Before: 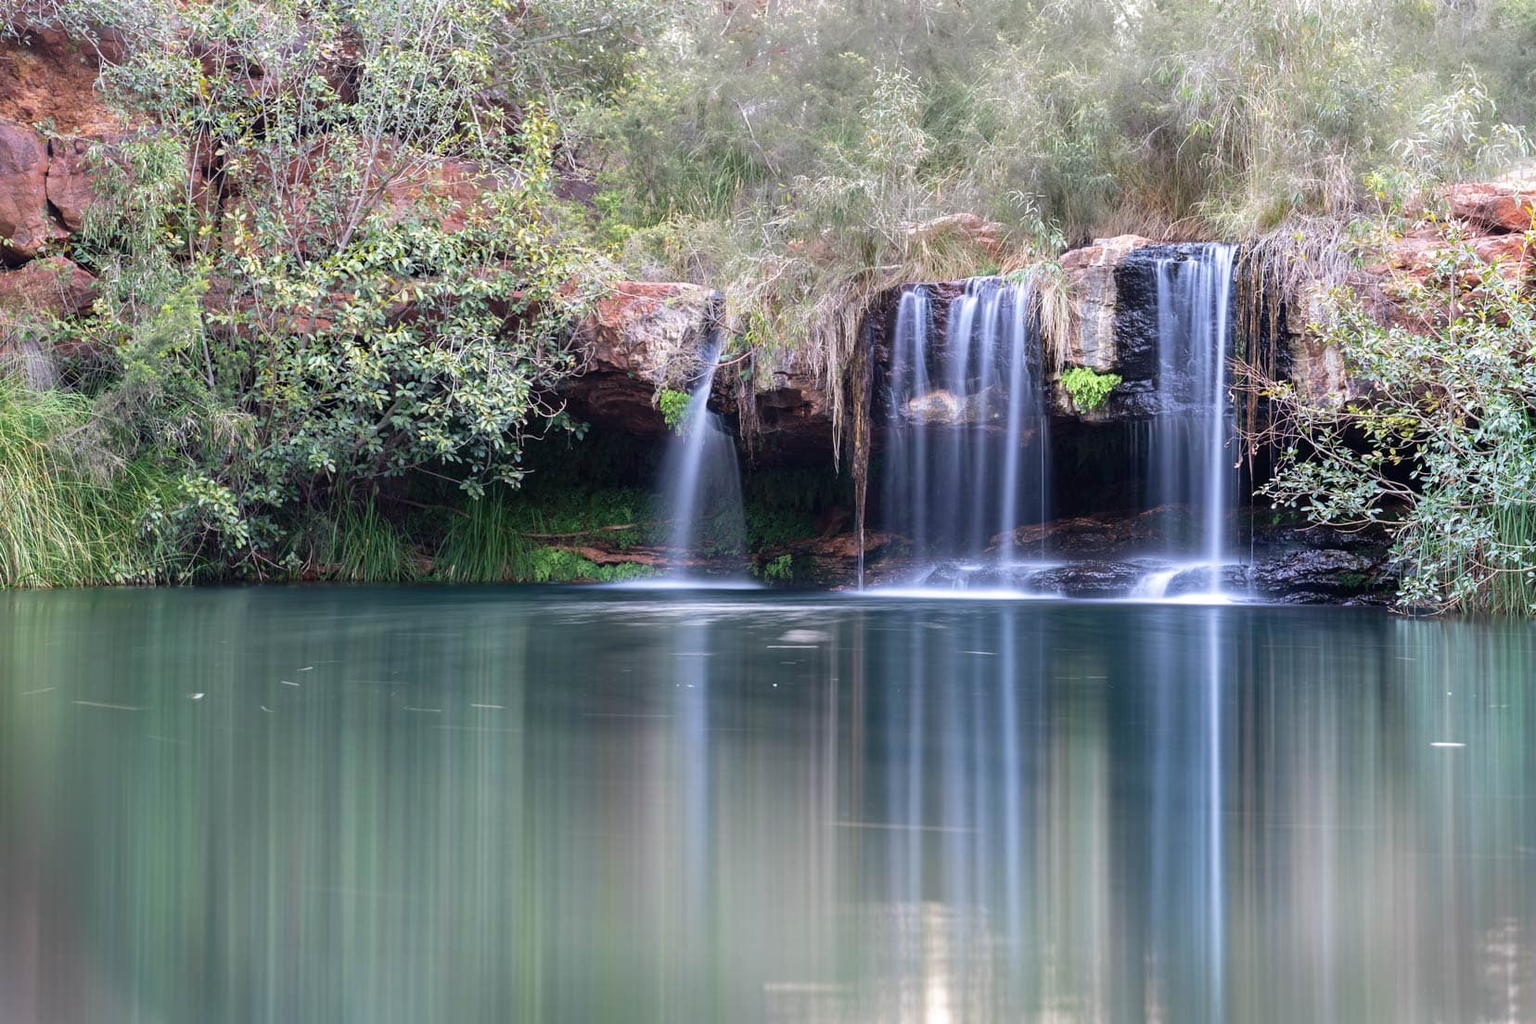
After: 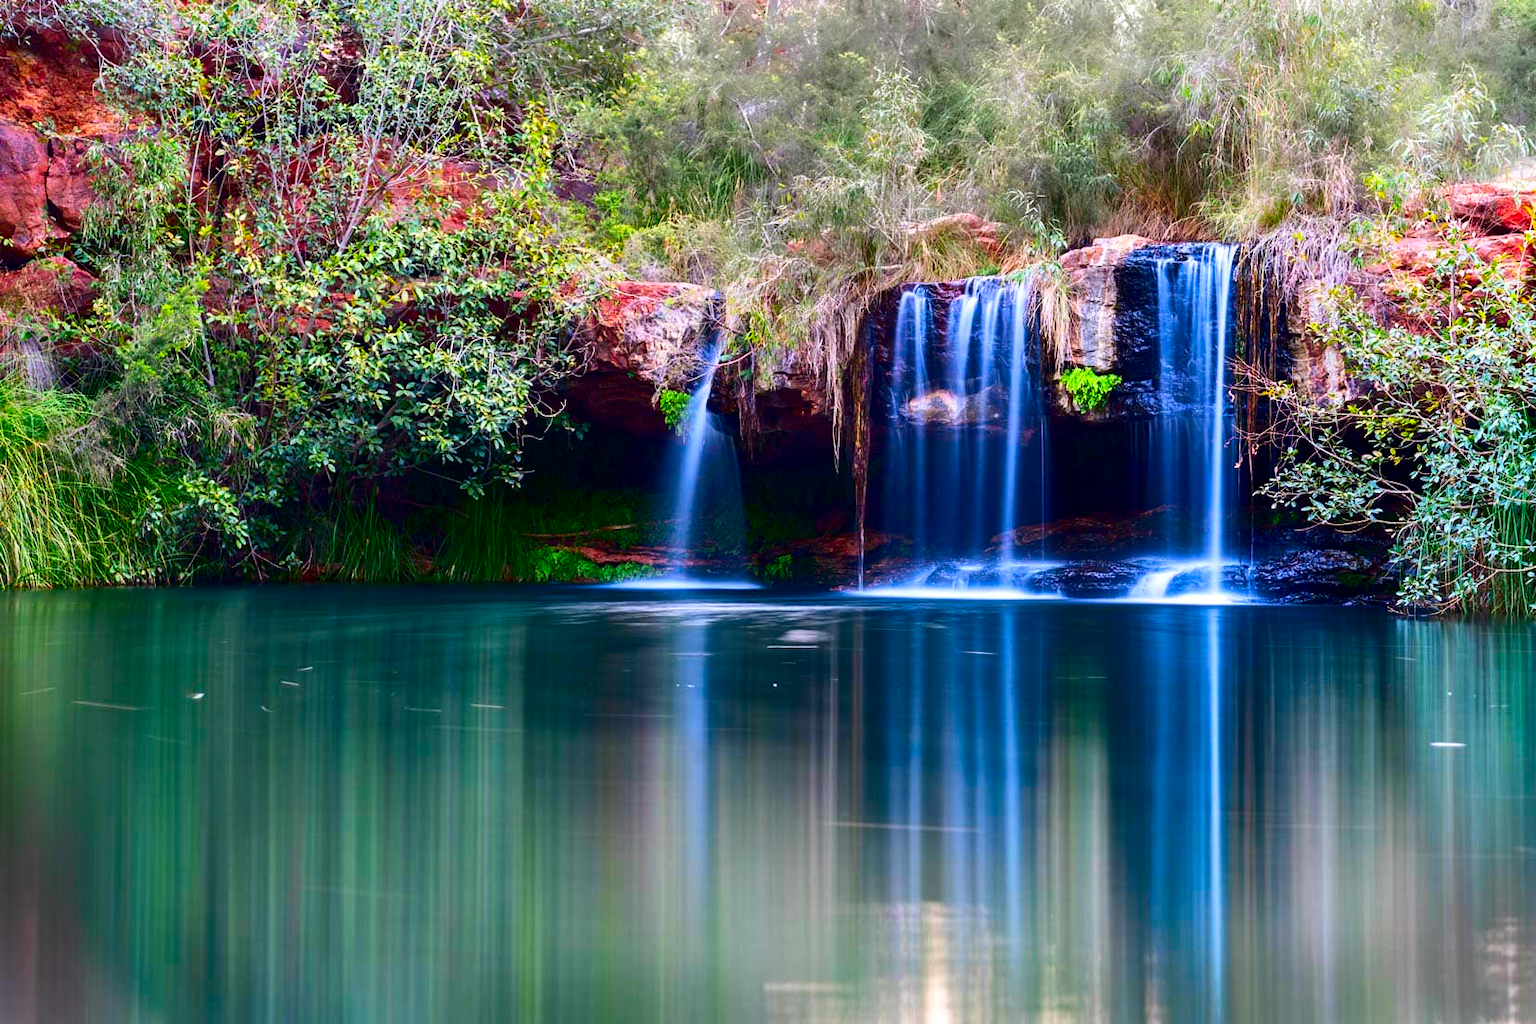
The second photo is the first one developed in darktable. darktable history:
color correction: highlights b* 0.063, saturation 1.78
contrast brightness saturation: contrast 0.22, brightness -0.188, saturation 0.242
